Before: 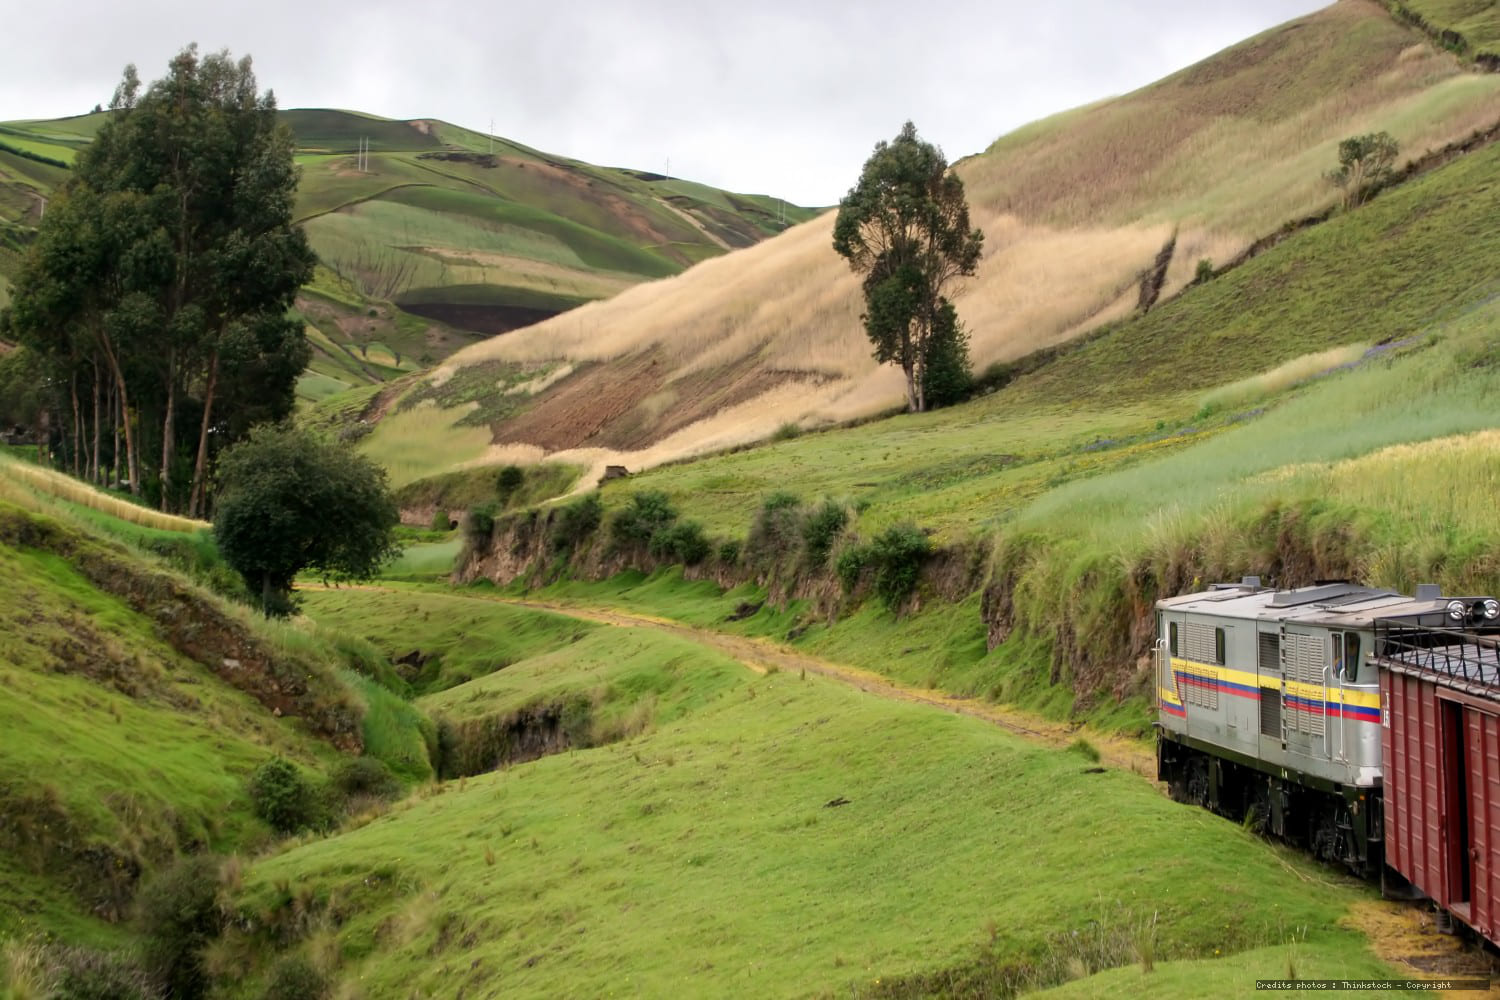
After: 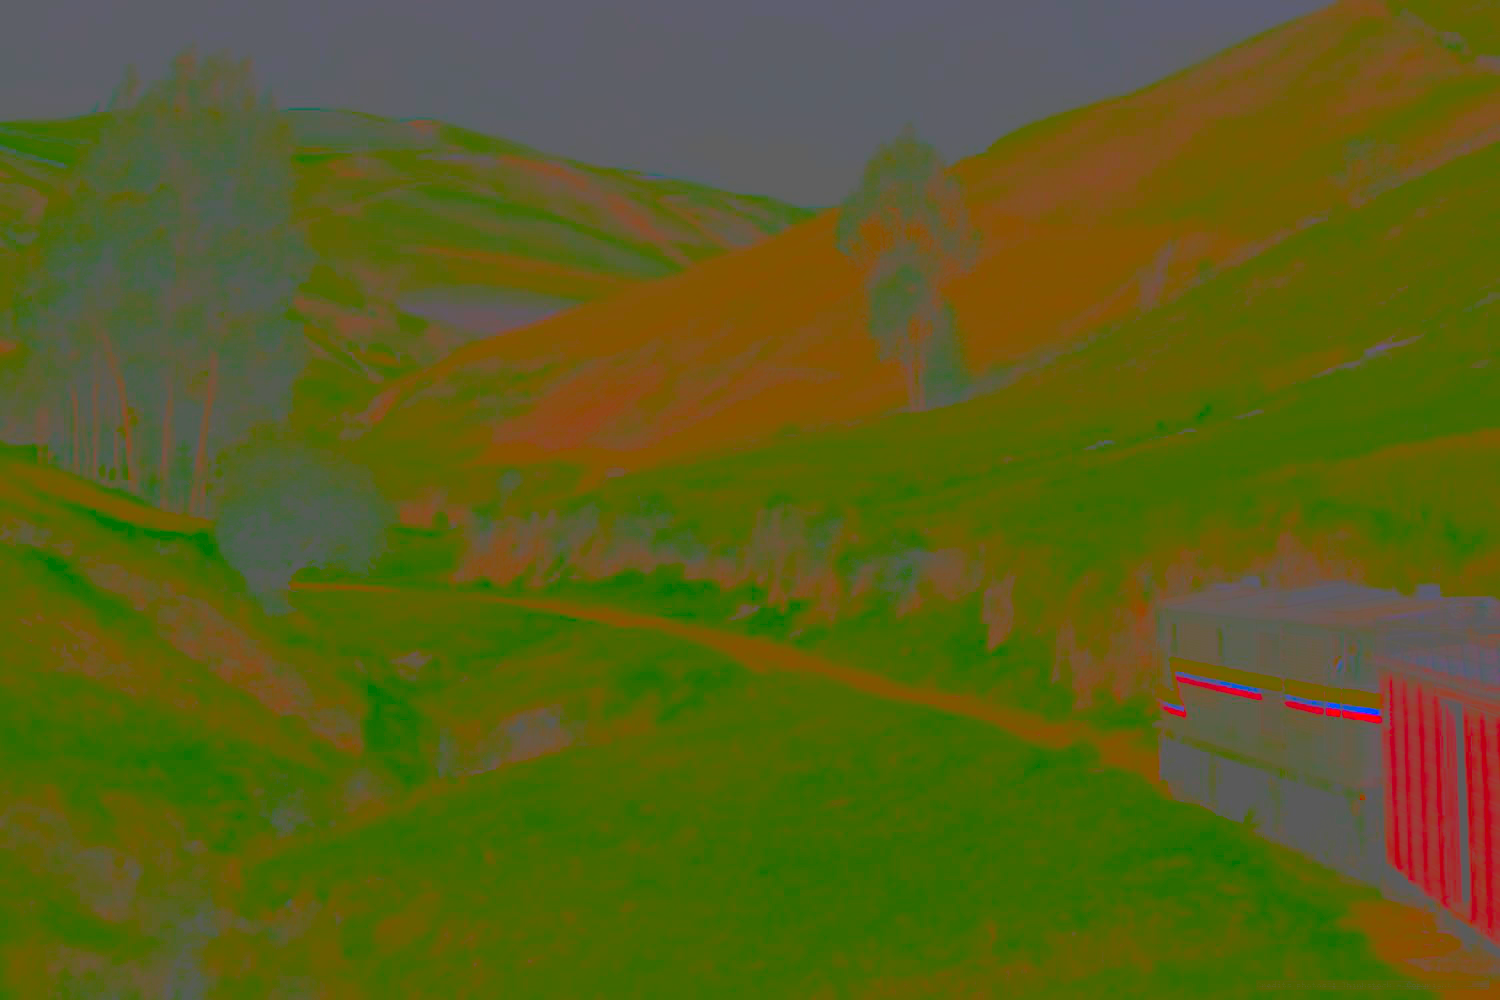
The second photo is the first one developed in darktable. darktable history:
contrast brightness saturation: contrast -0.981, brightness -0.174, saturation 0.735
exposure: black level correction 0.001, exposure 0.5 EV, compensate exposure bias true, compensate highlight preservation false
